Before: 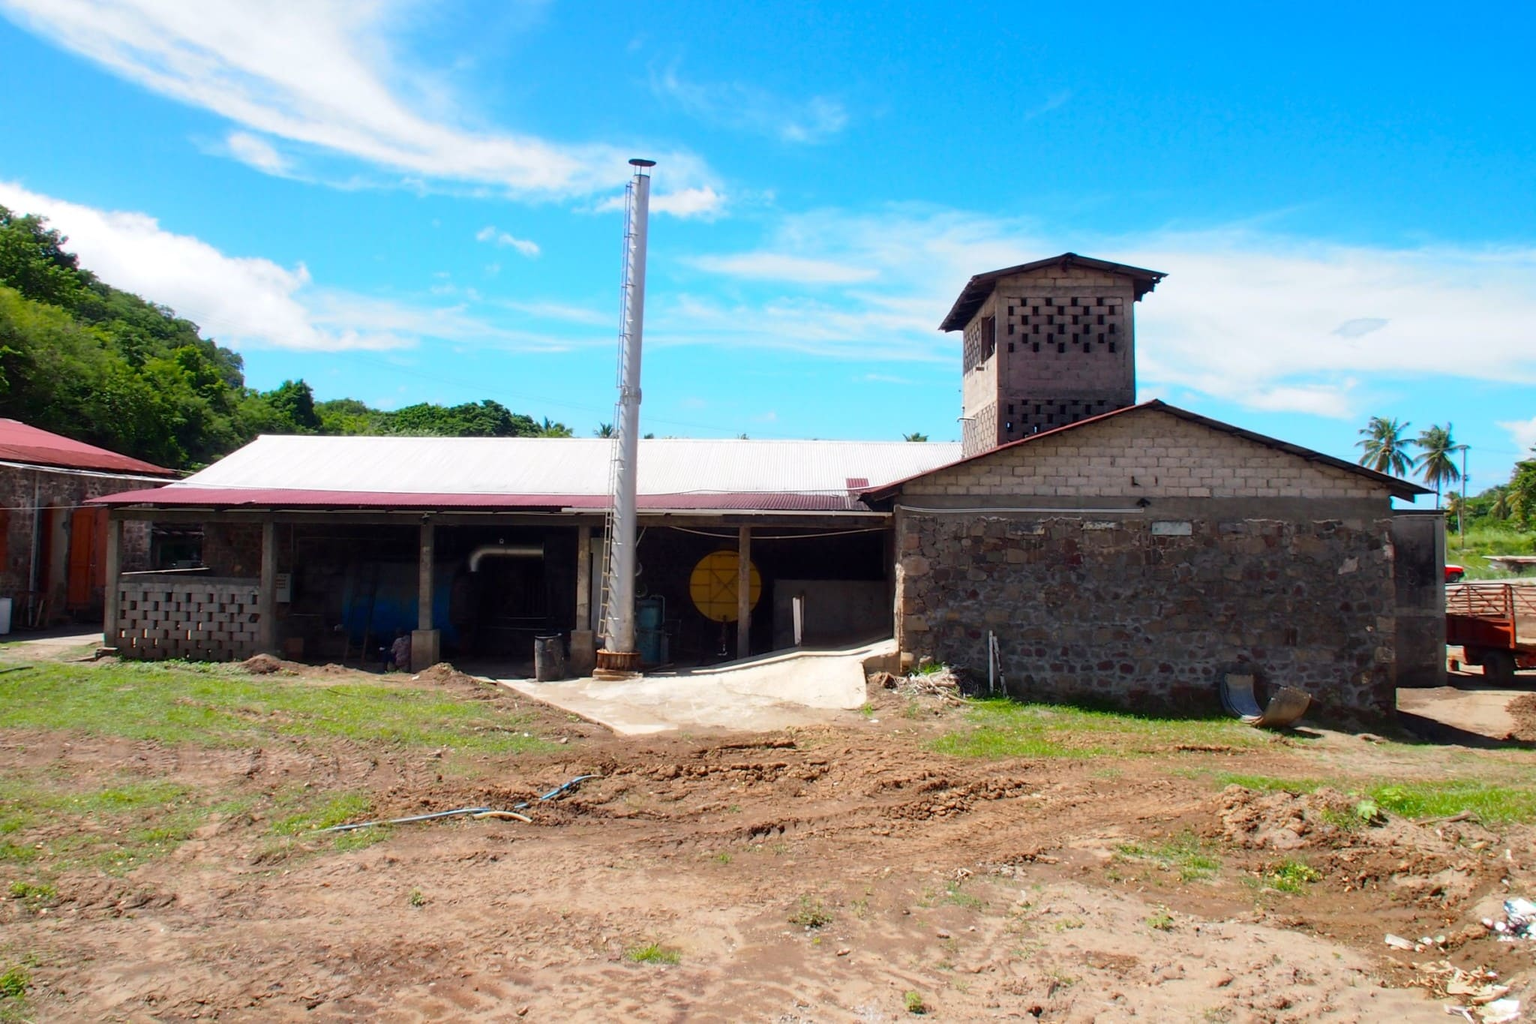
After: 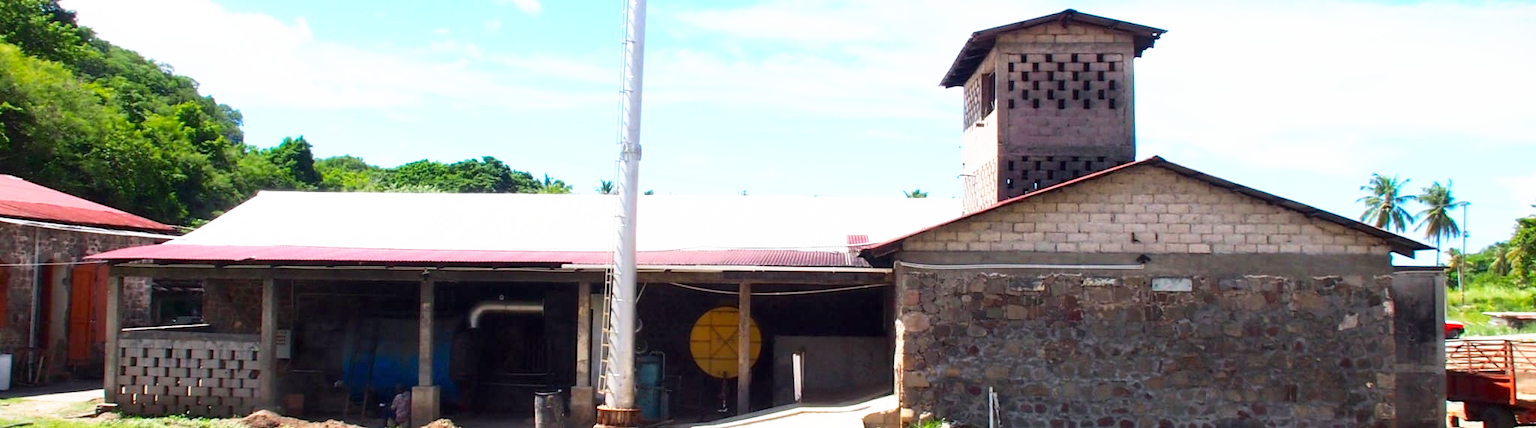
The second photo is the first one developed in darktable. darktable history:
vignetting: fall-off start 100%, brightness -0.406, saturation -0.3, width/height ratio 1.324, dithering 8-bit output, unbound false
crop and rotate: top 23.84%, bottom 34.294%
base curve: curves: ch0 [(0, 0) (0.495, 0.917) (1, 1)], preserve colors none
